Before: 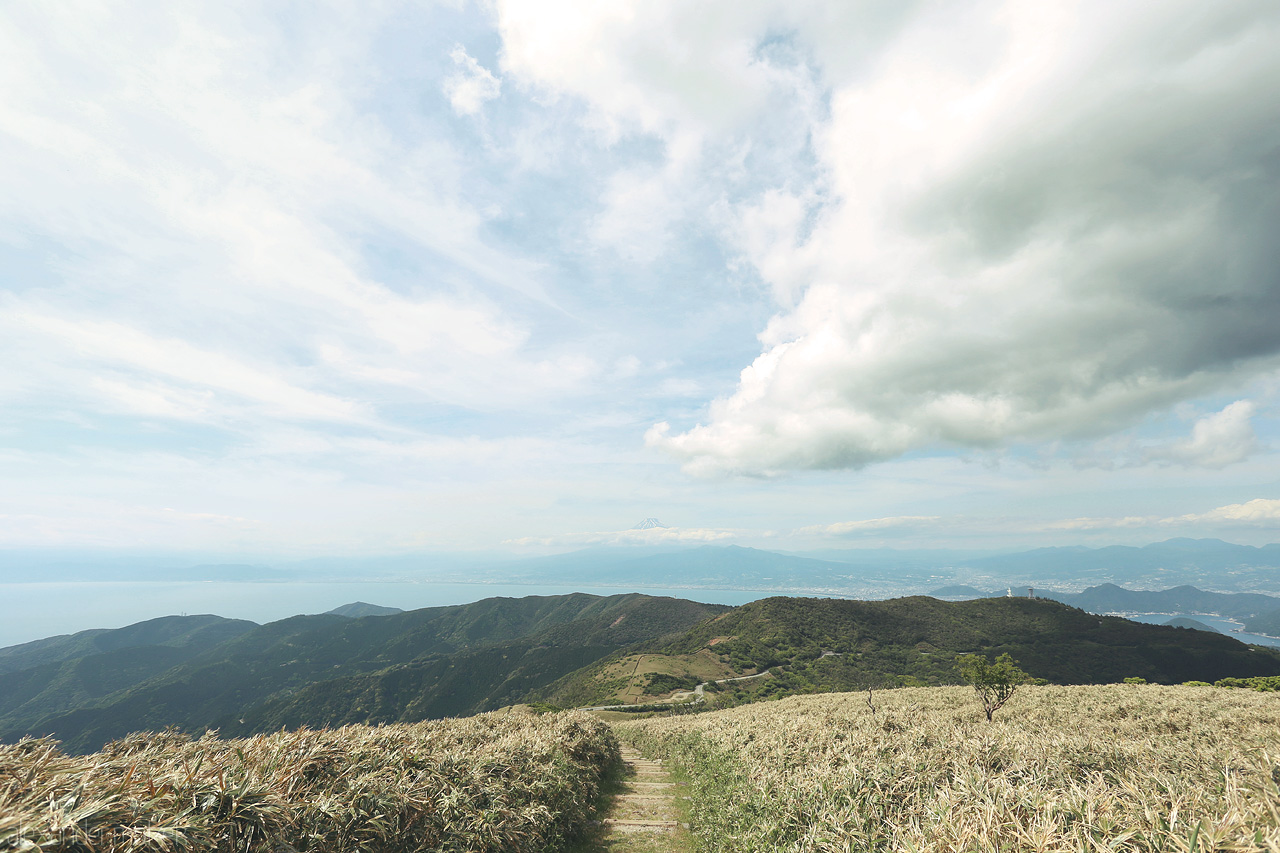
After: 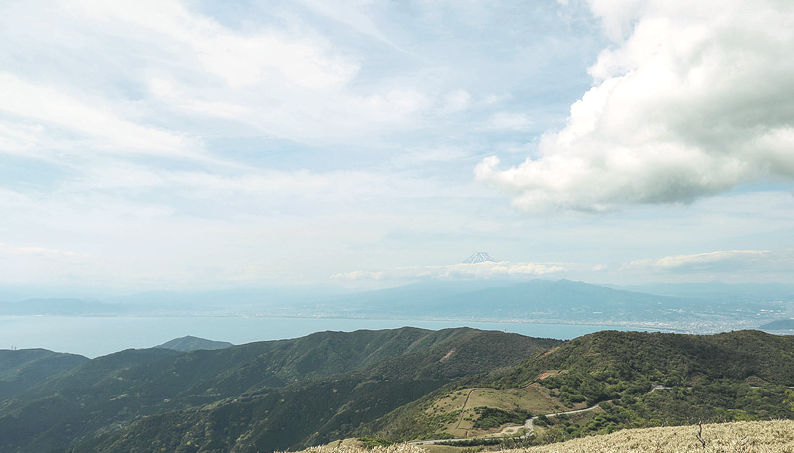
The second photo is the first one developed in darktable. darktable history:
crop: left 13.312%, top 31.28%, right 24.627%, bottom 15.582%
local contrast: on, module defaults
